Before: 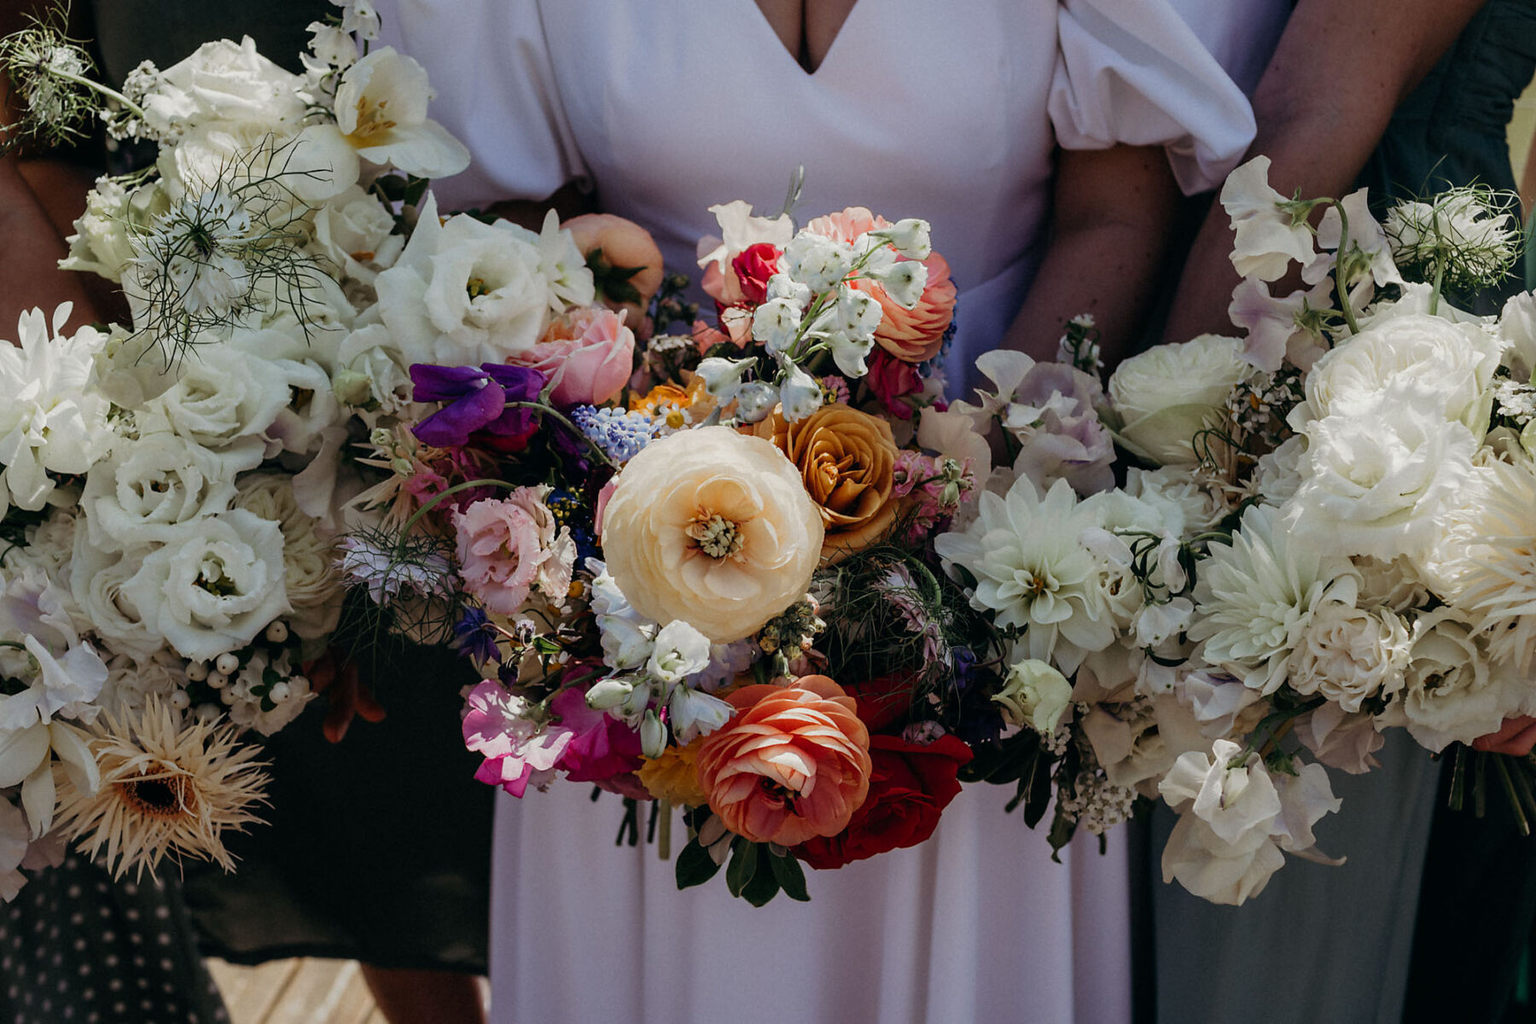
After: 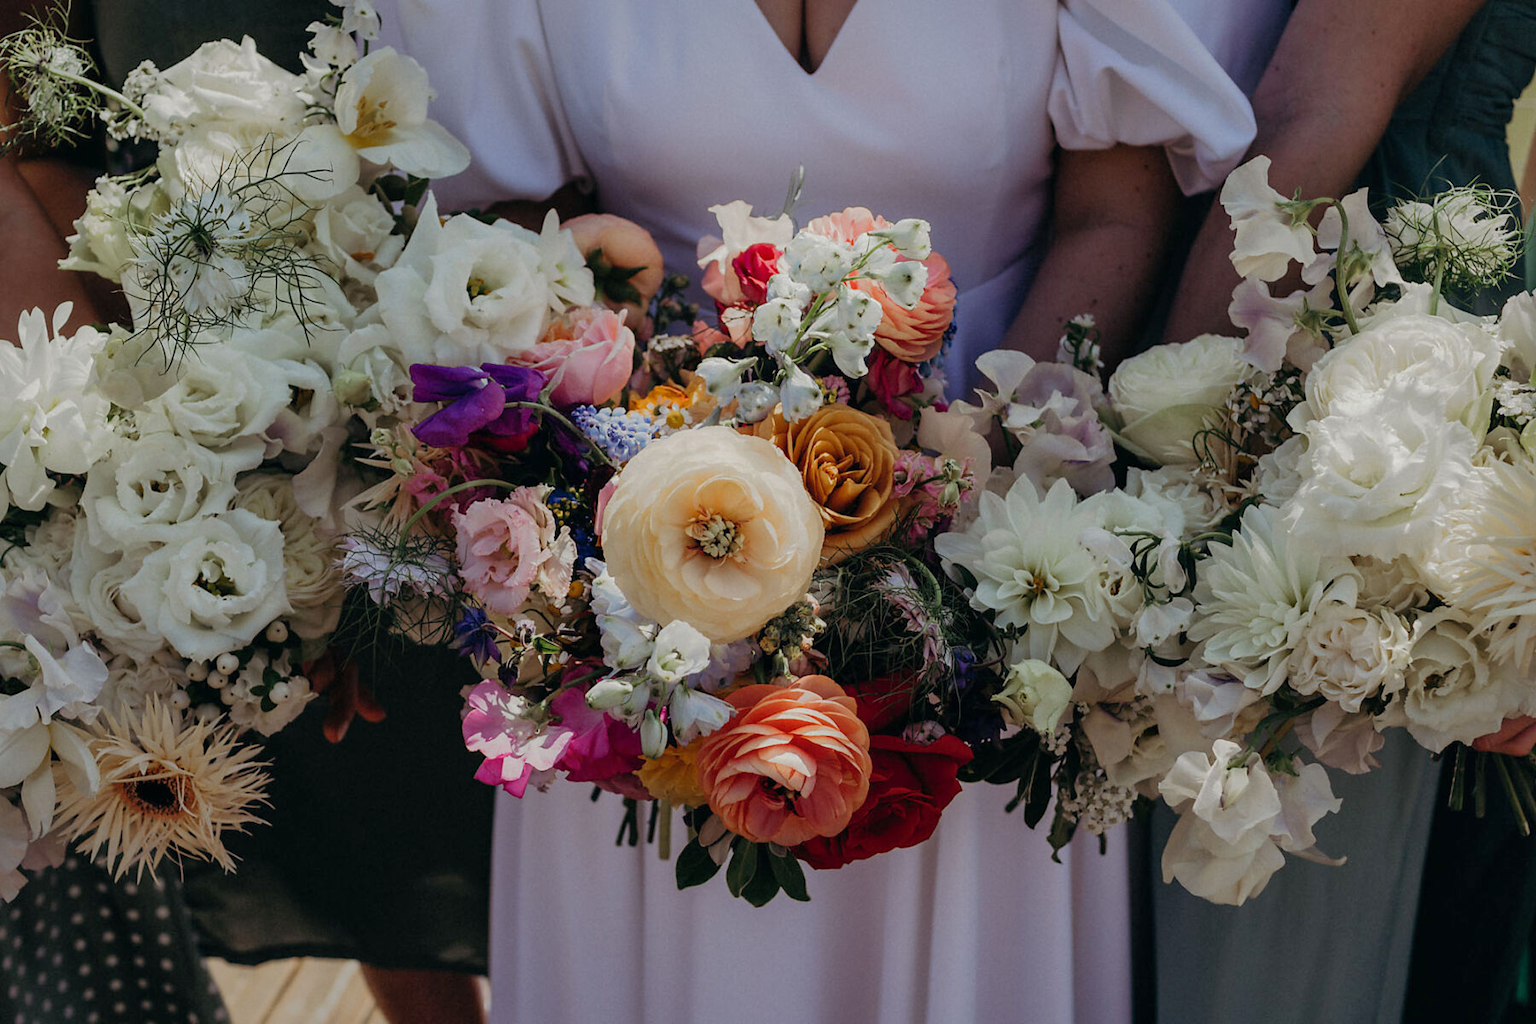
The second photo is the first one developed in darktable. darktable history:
shadows and highlights: shadows 39.25, highlights -59.91
